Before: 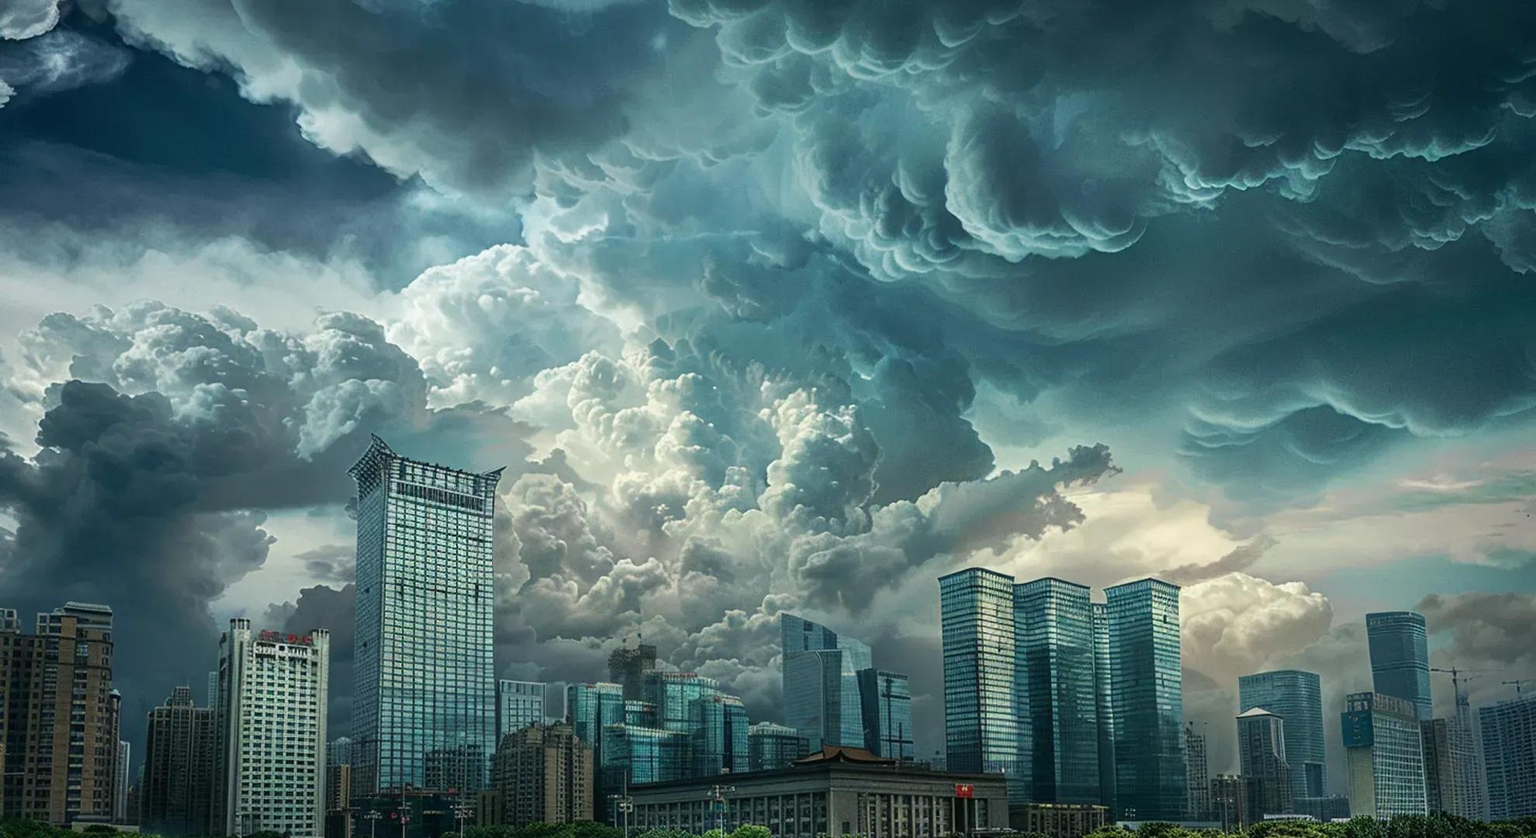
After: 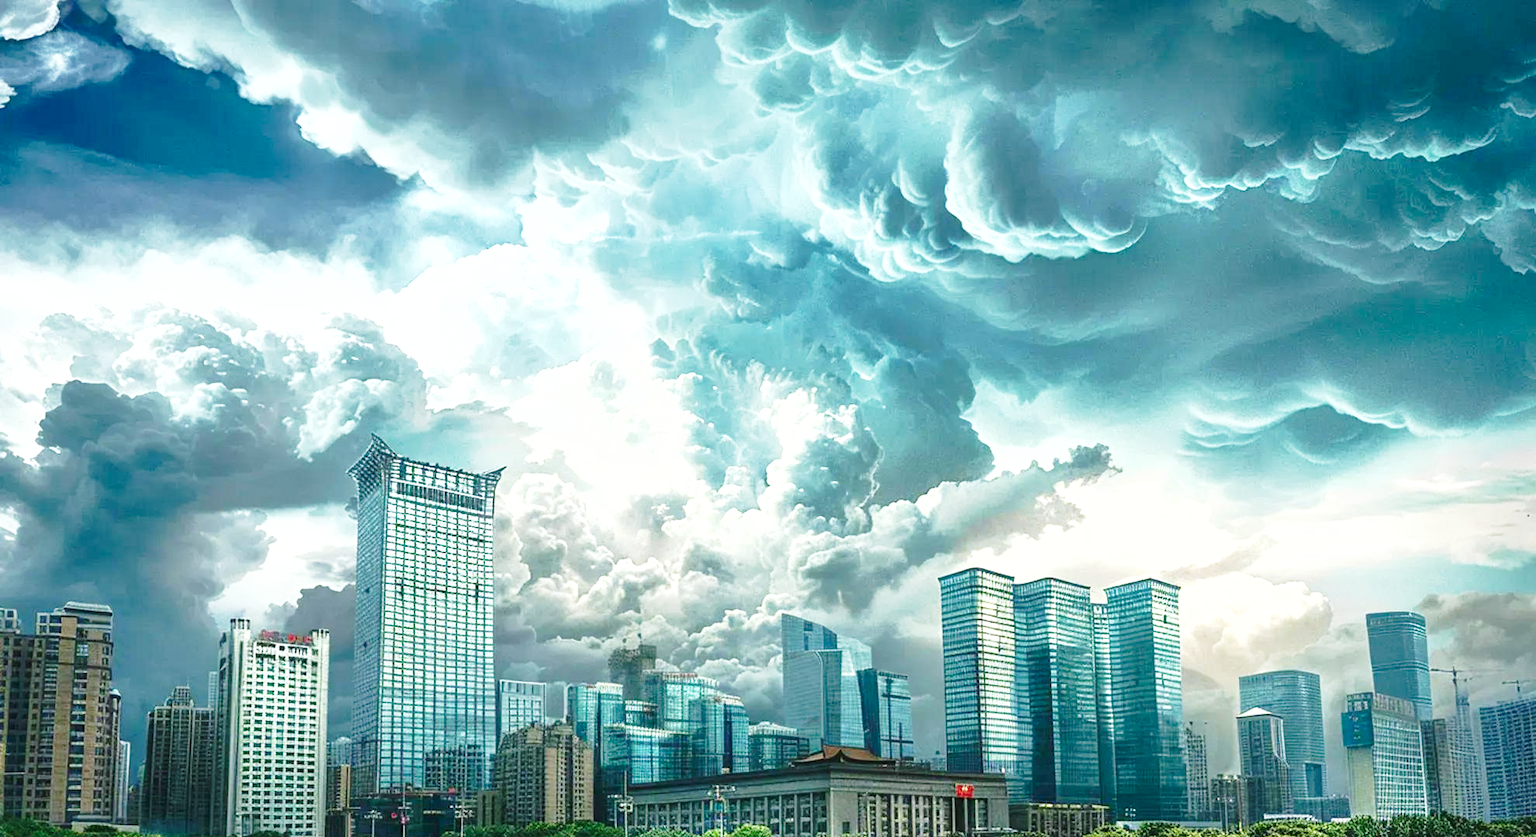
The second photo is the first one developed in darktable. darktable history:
shadows and highlights: highlights color adjustment 46.28%
base curve: curves: ch0 [(0, 0) (0.028, 0.03) (0.121, 0.232) (0.46, 0.748) (0.859, 0.968) (1, 1)], preserve colors none
exposure: black level correction 0, exposure 1.107 EV, compensate exposure bias true, compensate highlight preservation false
